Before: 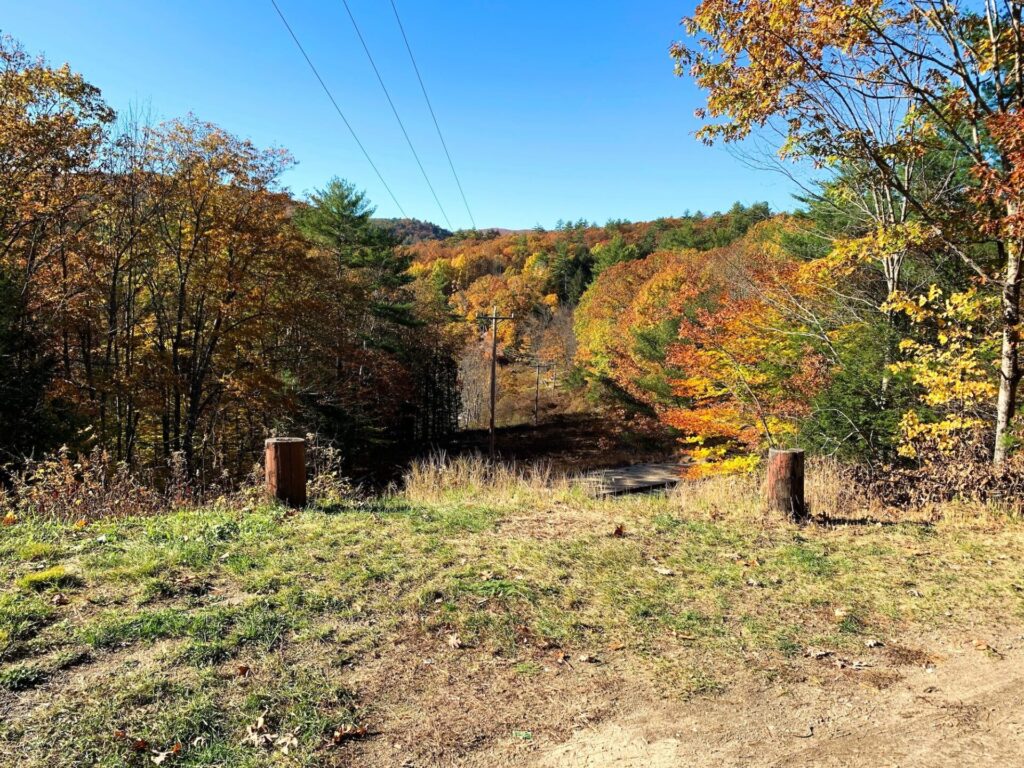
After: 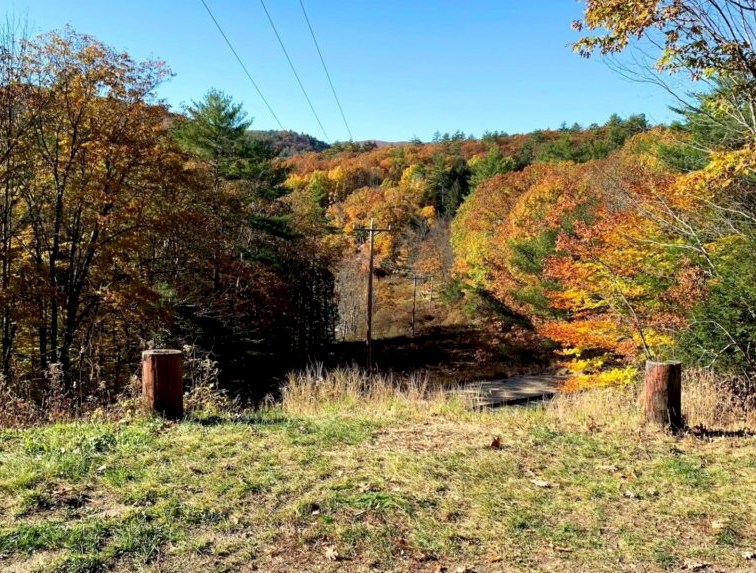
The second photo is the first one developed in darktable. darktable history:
crop and rotate: left 12.08%, top 11.467%, right 14.032%, bottom 13.916%
exposure: black level correction 0.005, exposure 0.015 EV, compensate highlight preservation false
